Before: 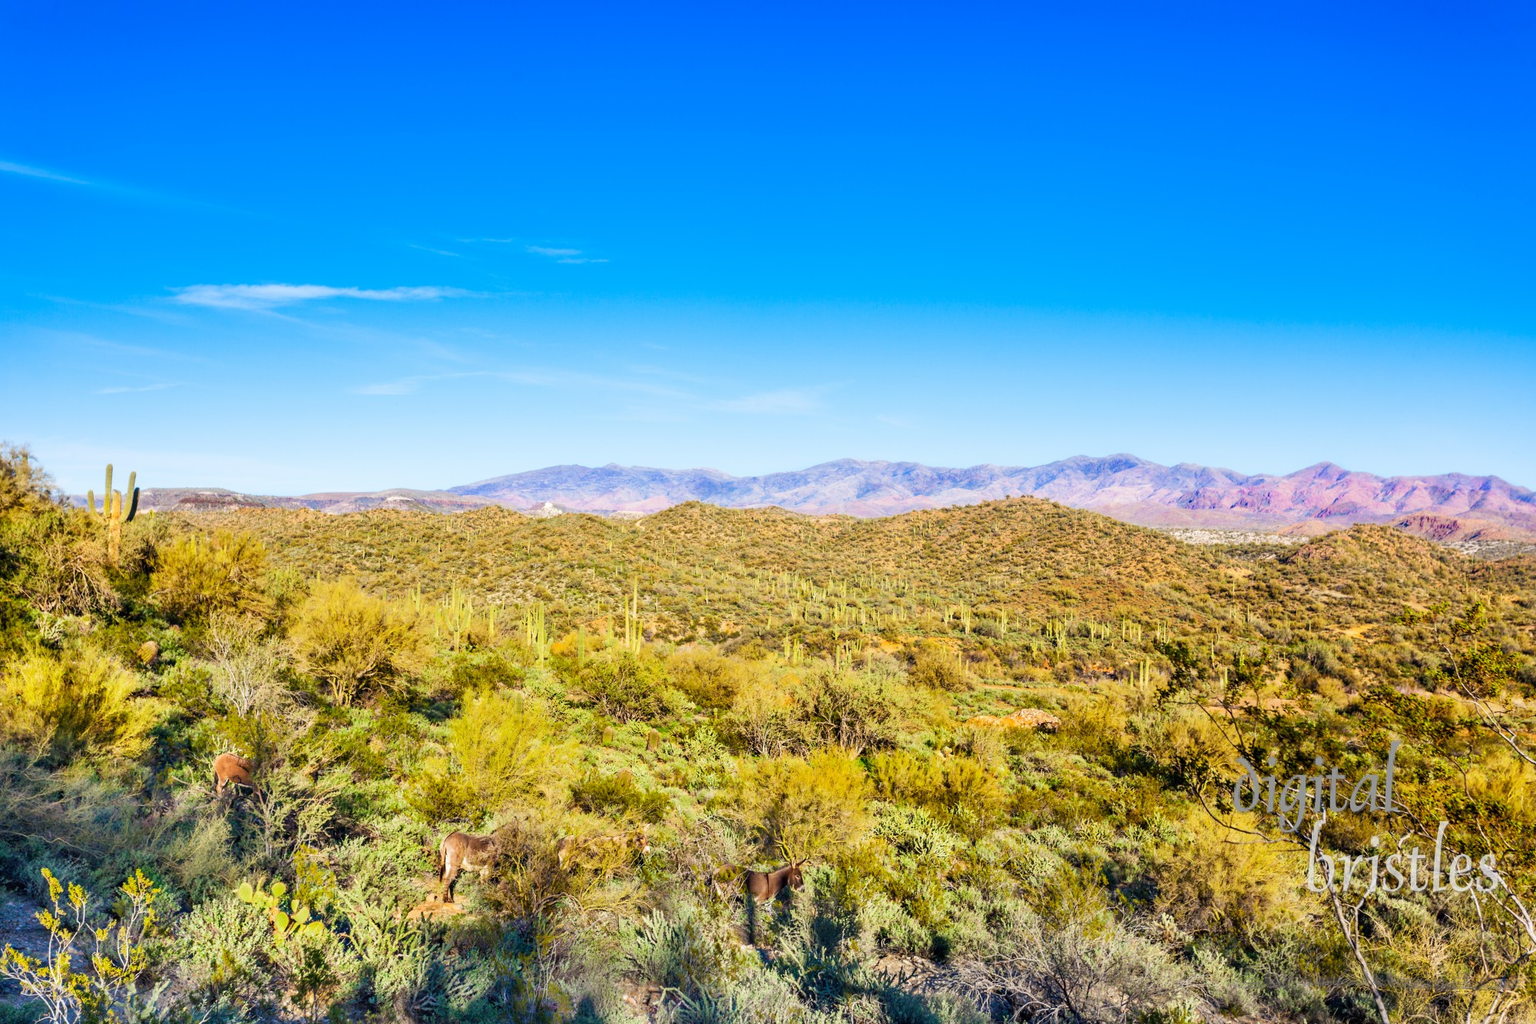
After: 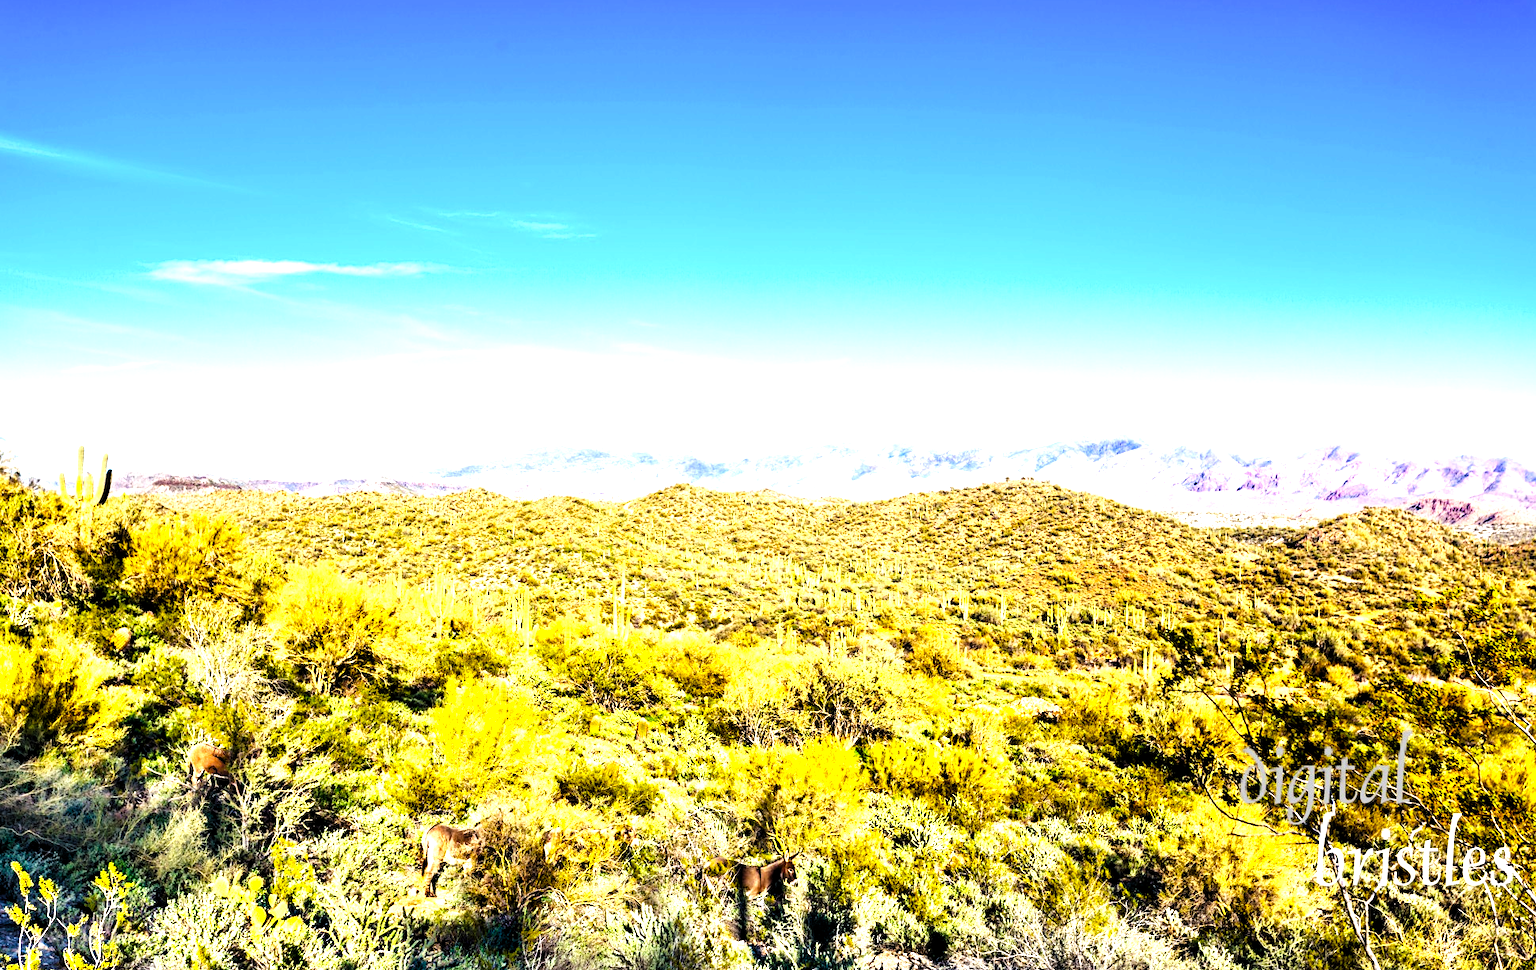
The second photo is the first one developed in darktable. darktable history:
tone curve: curves: ch0 [(0, 0) (0.003, 0) (0.011, 0.001) (0.025, 0.003) (0.044, 0.005) (0.069, 0.012) (0.1, 0.023) (0.136, 0.039) (0.177, 0.088) (0.224, 0.15) (0.277, 0.239) (0.335, 0.334) (0.399, 0.43) (0.468, 0.526) (0.543, 0.621) (0.623, 0.711) (0.709, 0.791) (0.801, 0.87) (0.898, 0.949) (1, 1)], preserve colors none
levels: levels [0.044, 0.475, 0.791]
crop: left 2.026%, top 3.156%, right 0.937%, bottom 4.838%
